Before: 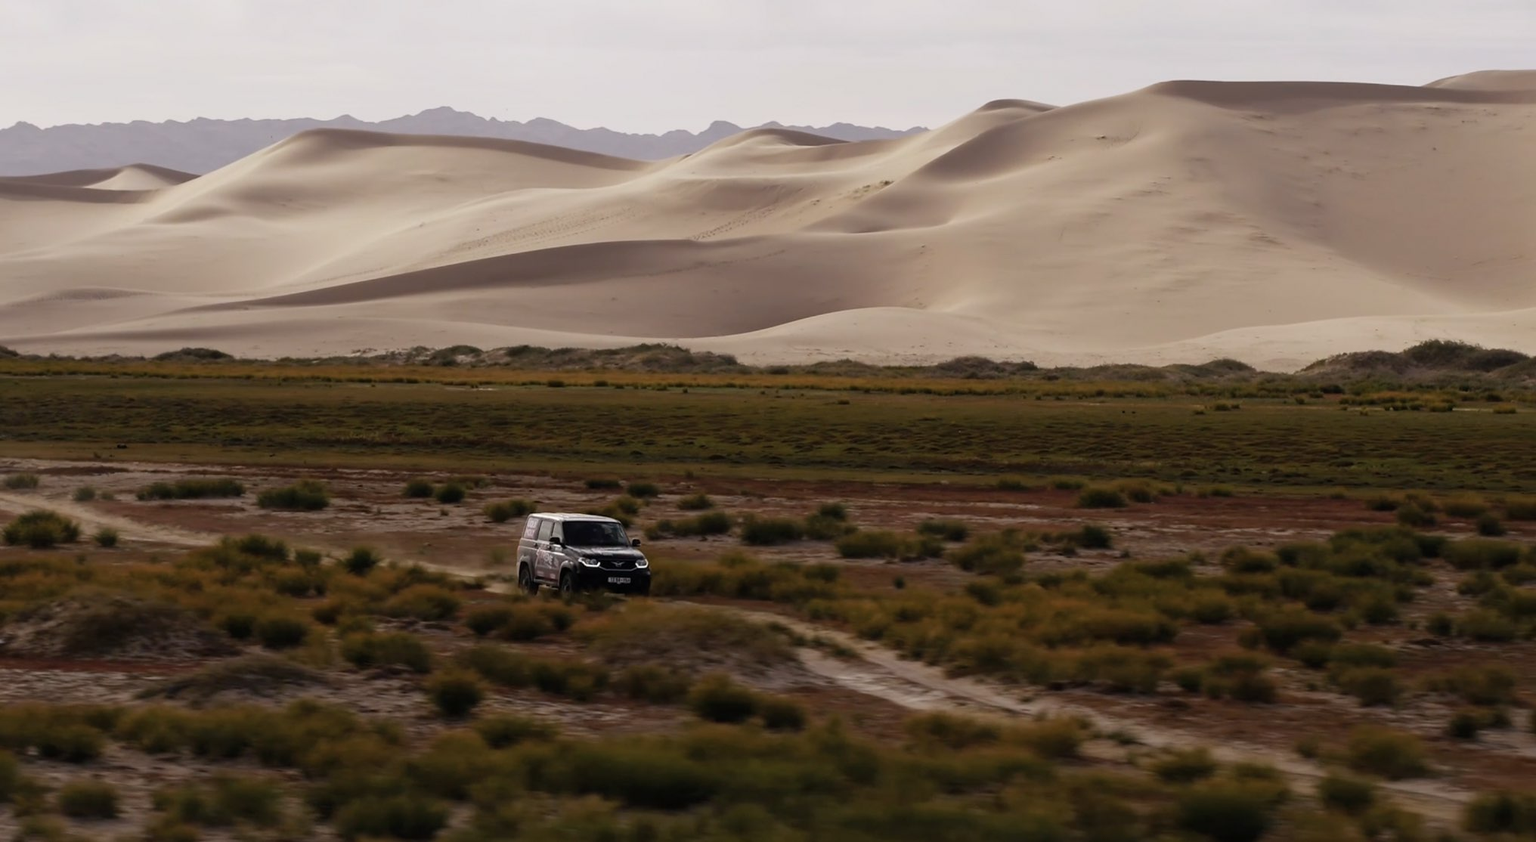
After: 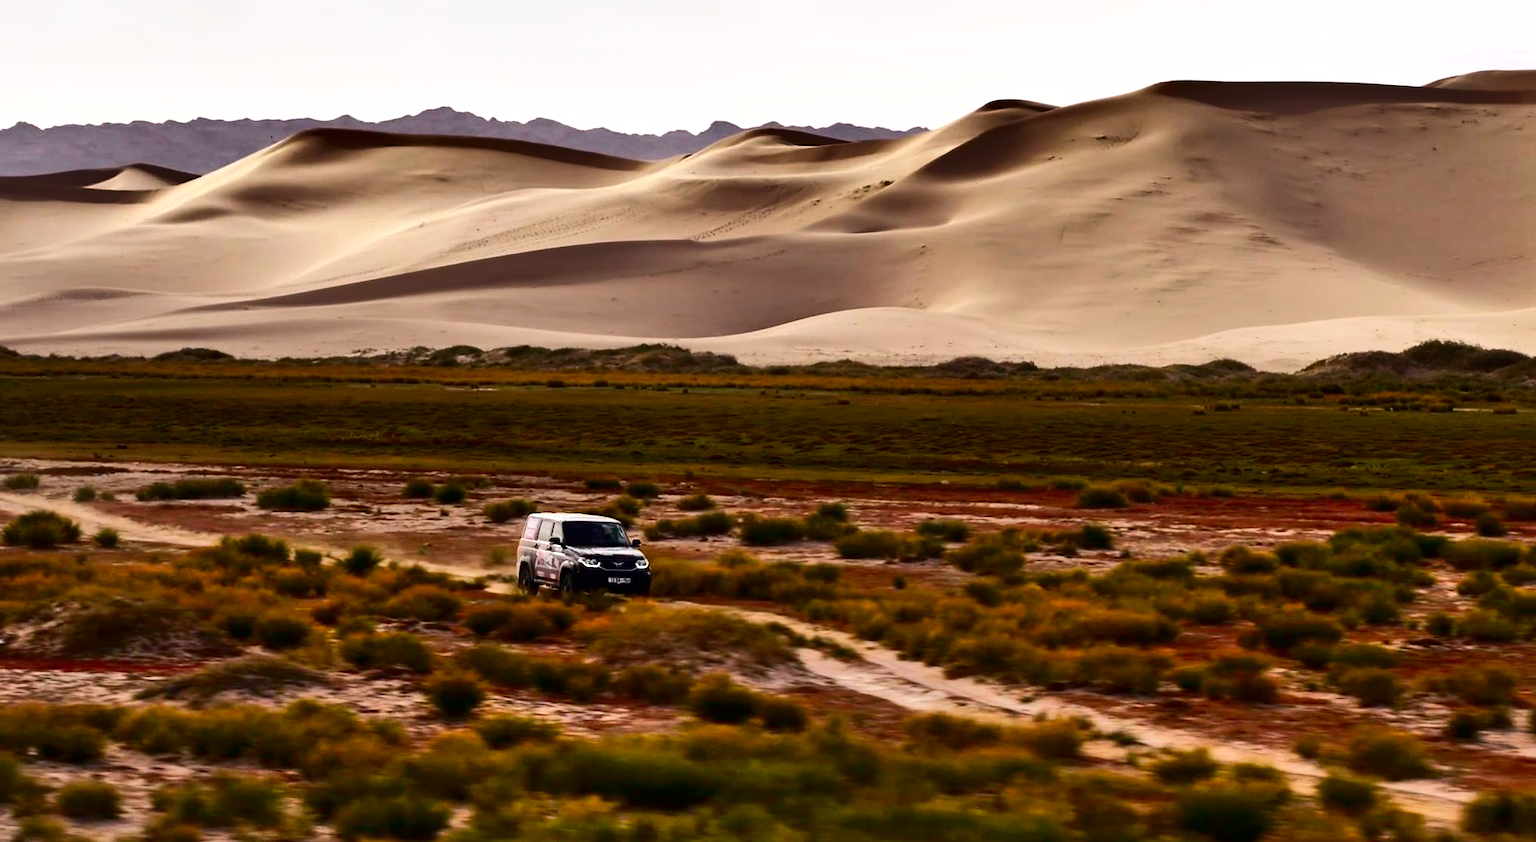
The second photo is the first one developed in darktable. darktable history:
exposure: exposure 1 EV, compensate highlight preservation false
shadows and highlights: shadows 80.73, white point adjustment -9.07, highlights -61.46, soften with gaussian
contrast brightness saturation: contrast 0.19, brightness -0.24, saturation 0.11
